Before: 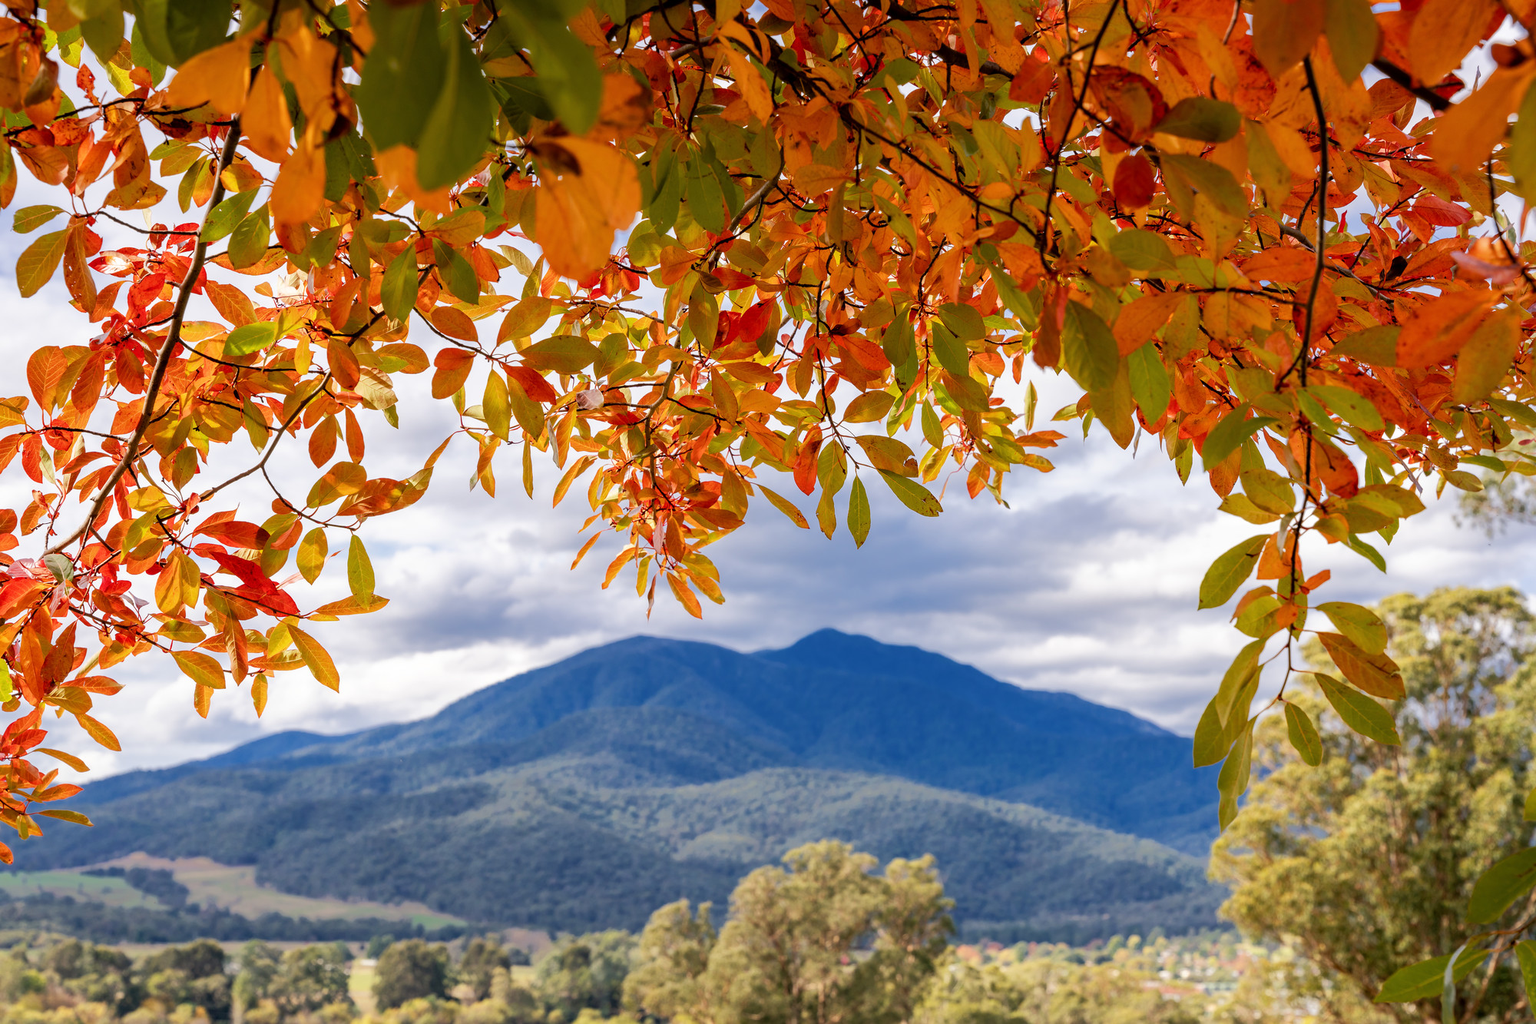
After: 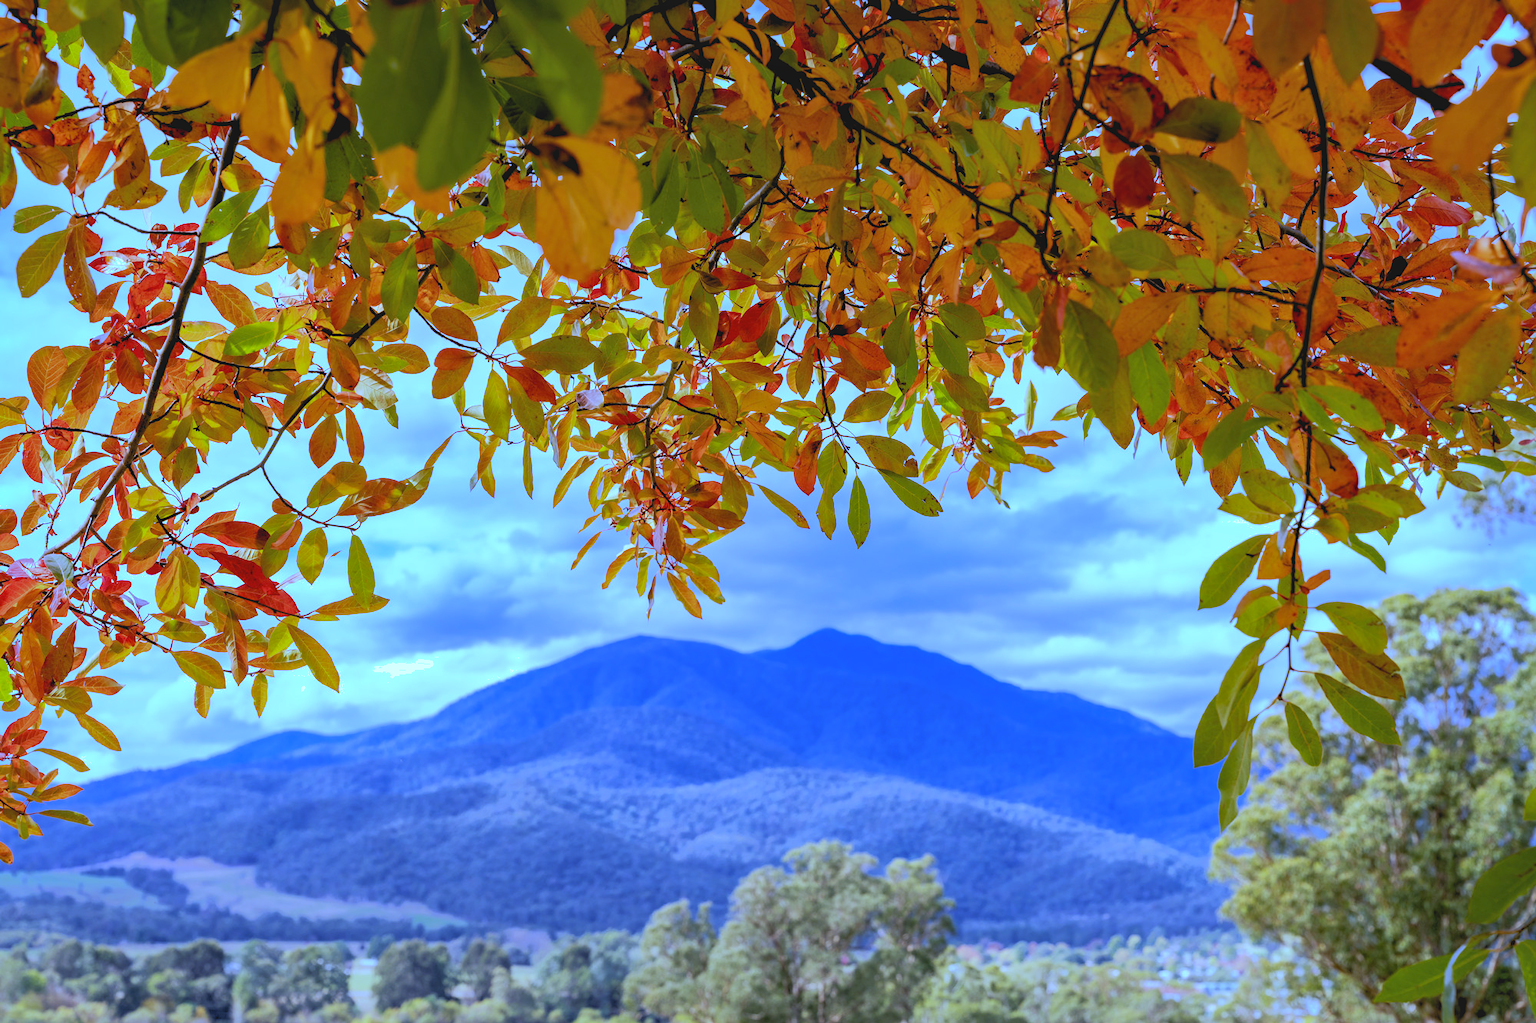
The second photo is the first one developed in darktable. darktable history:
shadows and highlights: on, module defaults
contrast brightness saturation: contrast -0.11
white balance: red 0.766, blue 1.537
rgb levels: levels [[0.01, 0.419, 0.839], [0, 0.5, 1], [0, 0.5, 1]]
